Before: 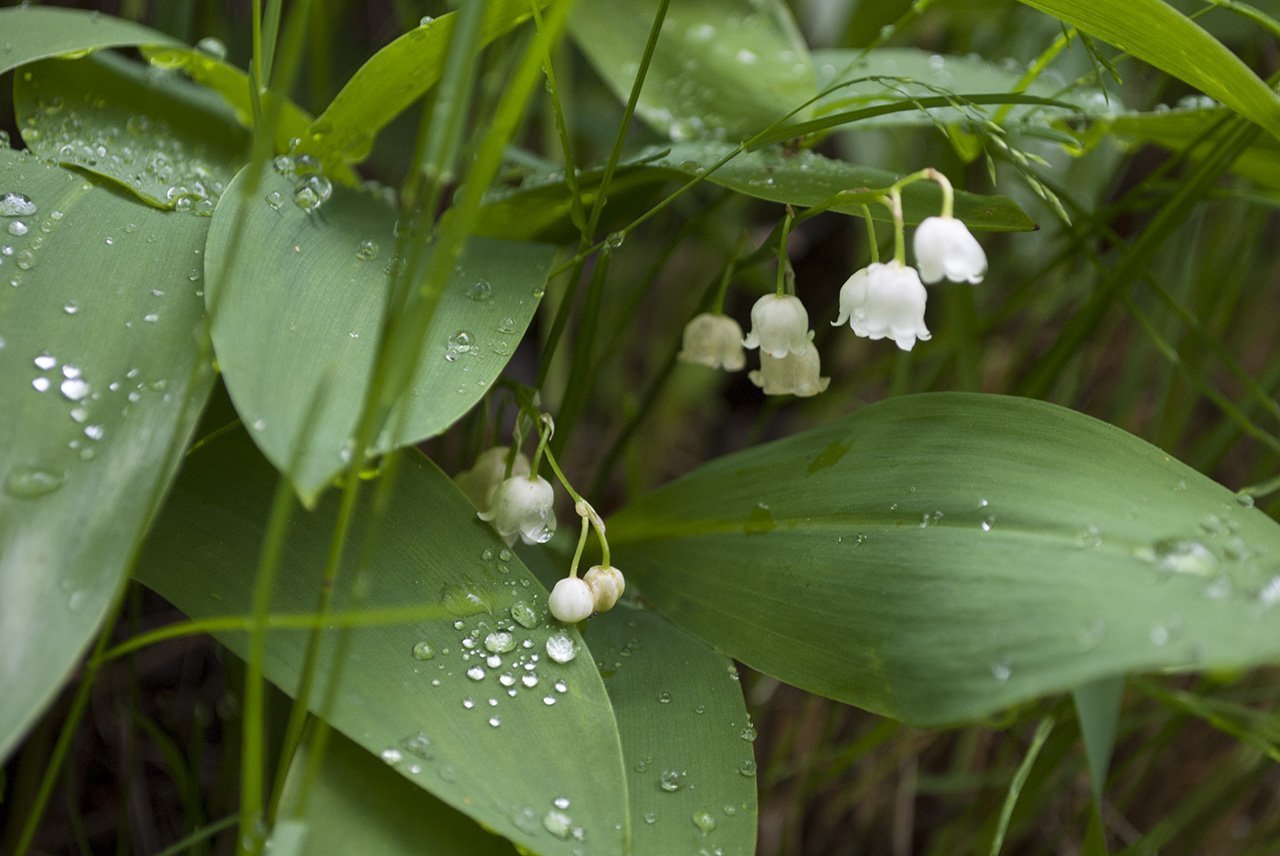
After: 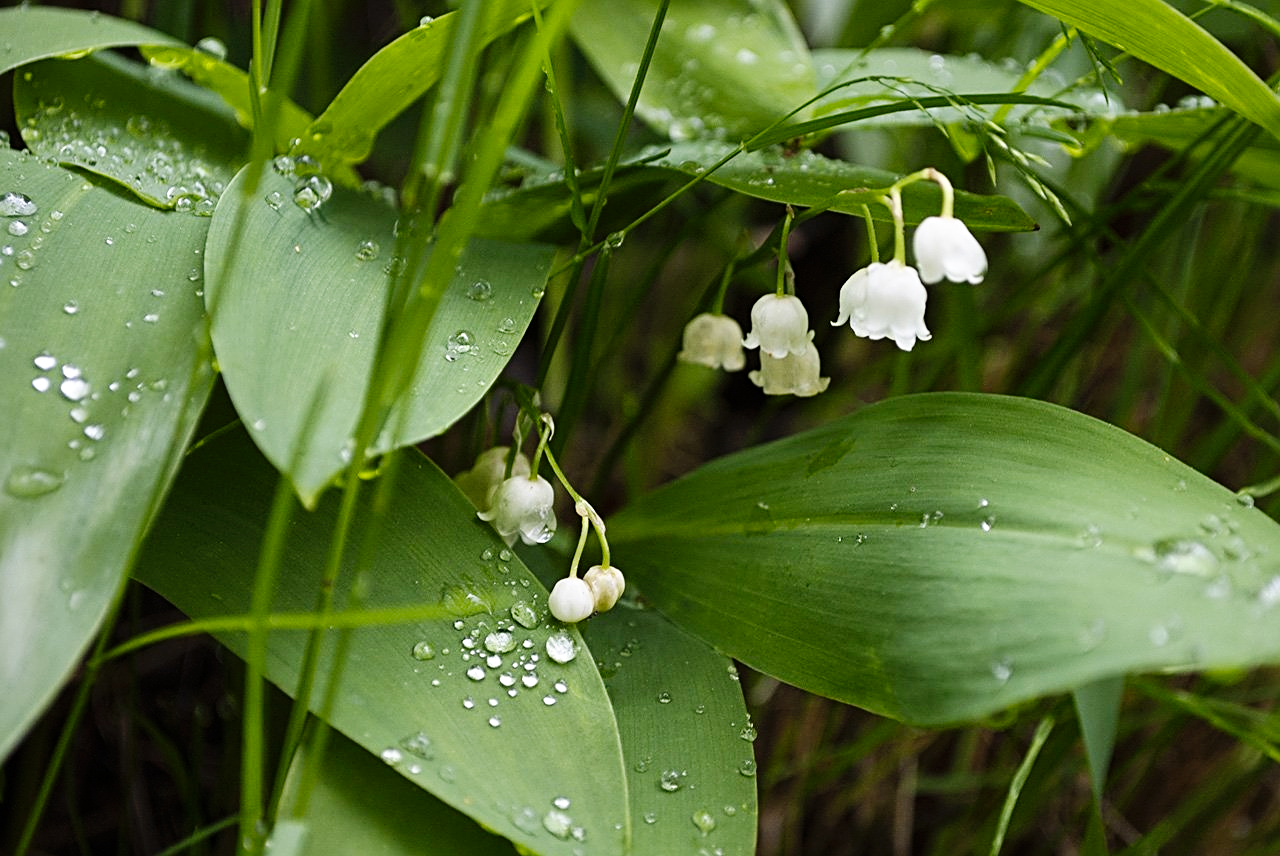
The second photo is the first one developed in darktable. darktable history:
tone curve: curves: ch0 [(0, 0) (0.003, 0.004) (0.011, 0.006) (0.025, 0.011) (0.044, 0.017) (0.069, 0.029) (0.1, 0.047) (0.136, 0.07) (0.177, 0.121) (0.224, 0.182) (0.277, 0.257) (0.335, 0.342) (0.399, 0.432) (0.468, 0.526) (0.543, 0.621) (0.623, 0.711) (0.709, 0.792) (0.801, 0.87) (0.898, 0.951) (1, 1)], preserve colors none
sharpen: radius 3.135
